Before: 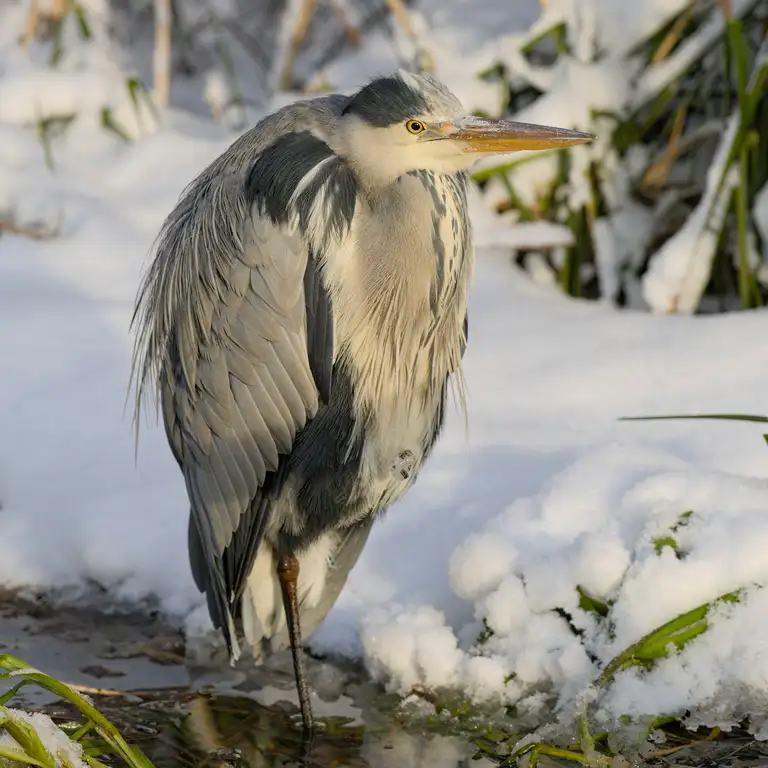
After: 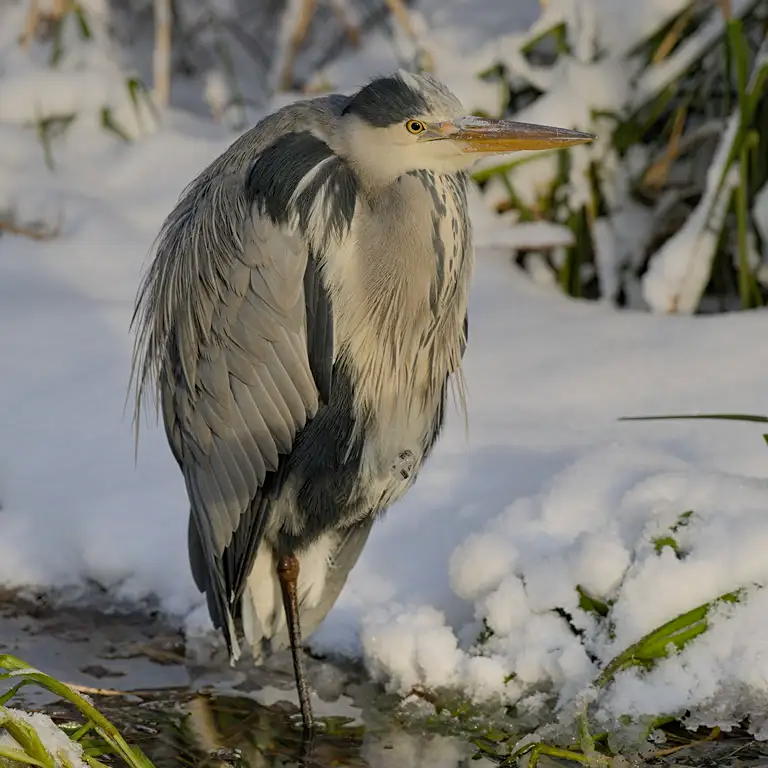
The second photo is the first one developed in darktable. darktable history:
tone equalizer: on, module defaults
graduated density: rotation 5.63°, offset 76.9
sharpen: amount 0.2
shadows and highlights: low approximation 0.01, soften with gaussian
